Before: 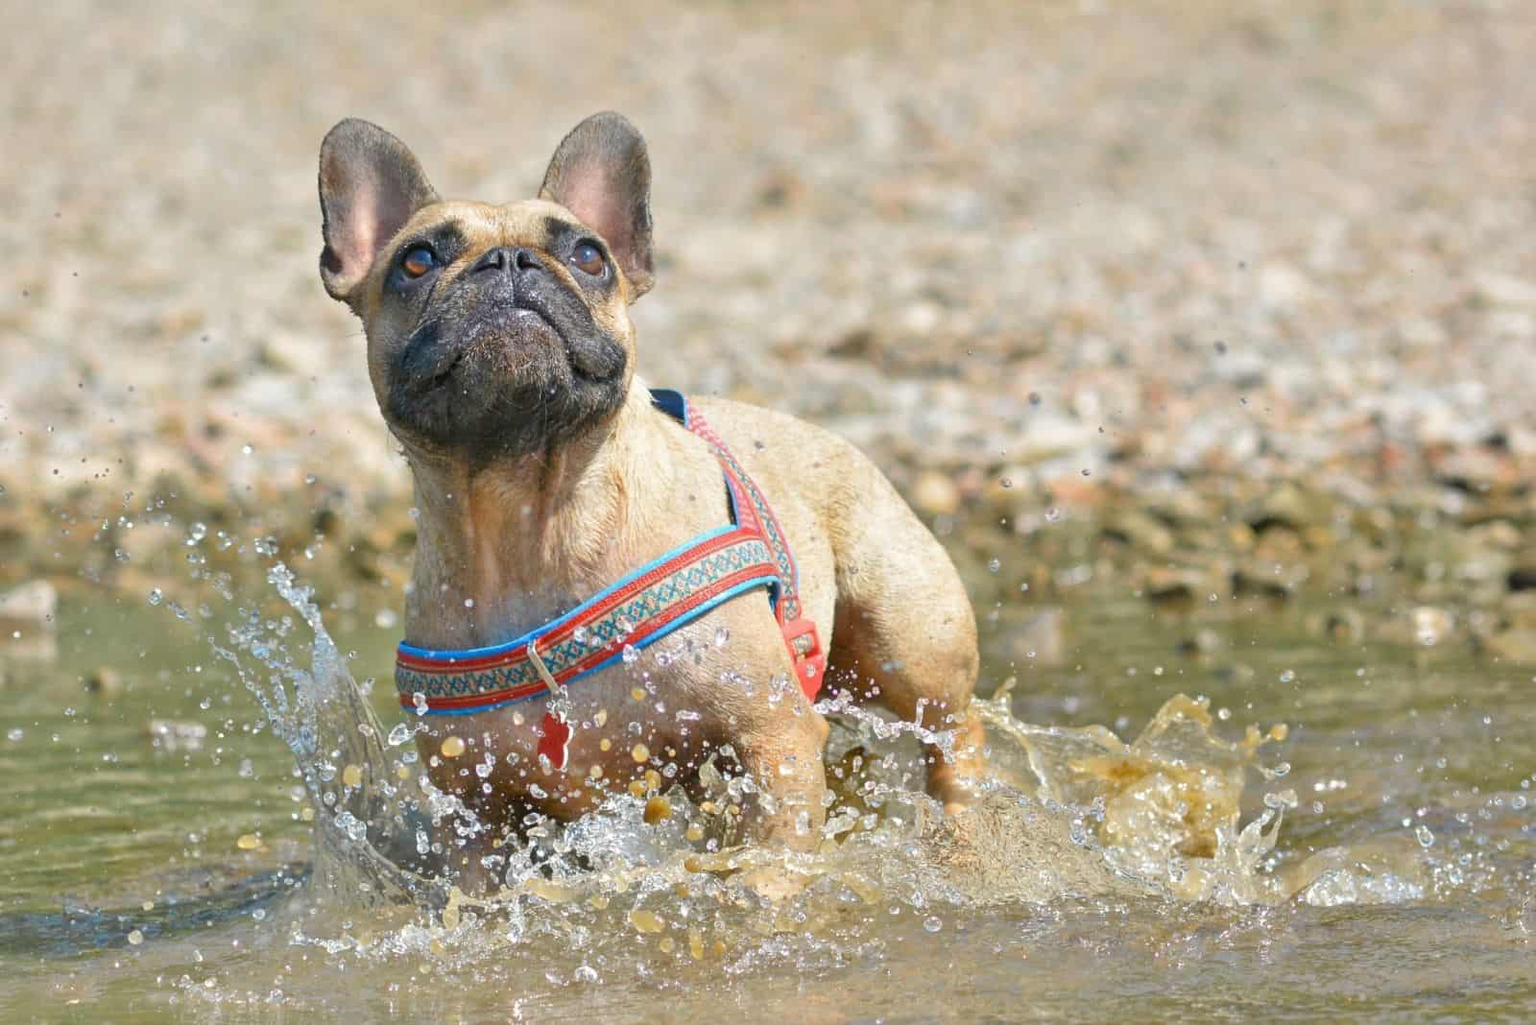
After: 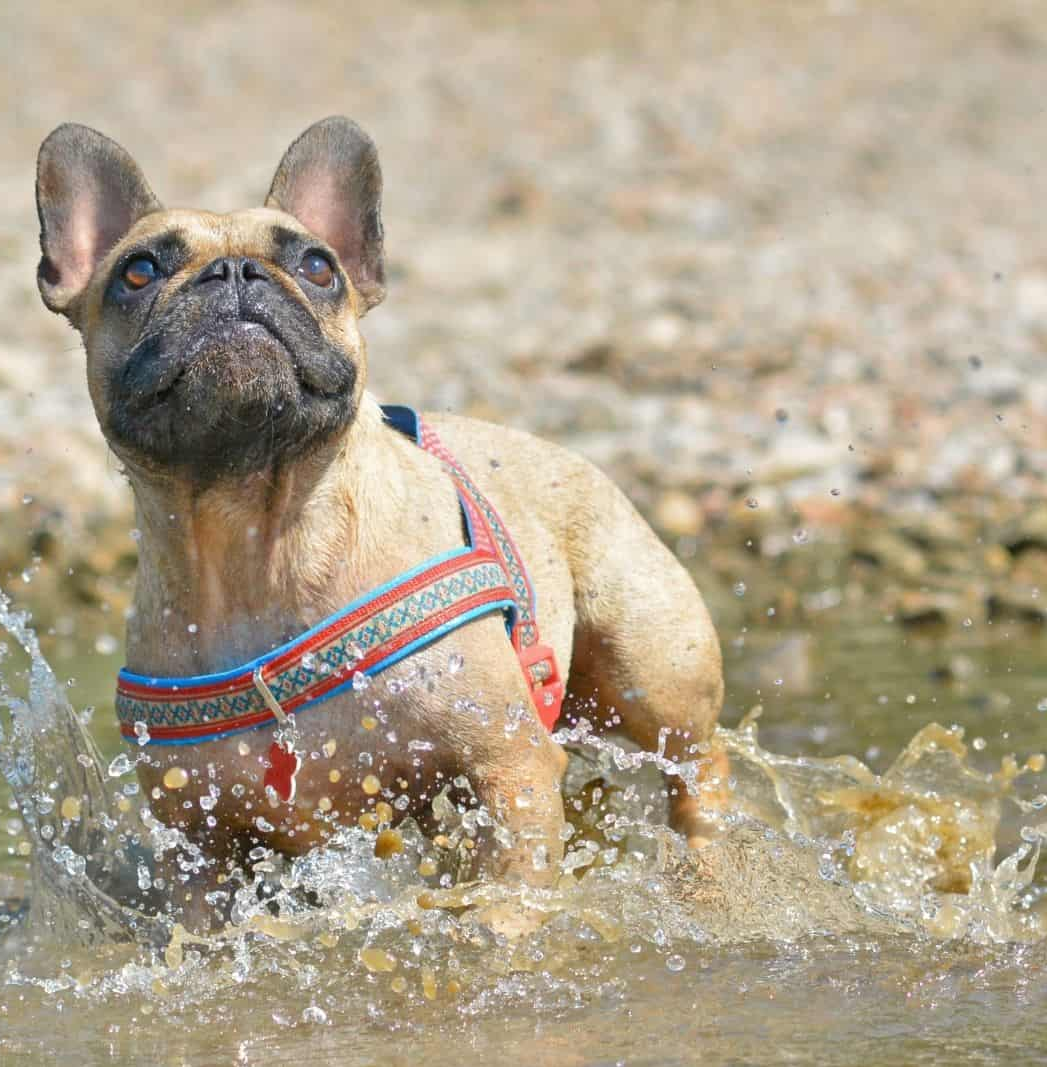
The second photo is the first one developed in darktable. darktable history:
crop and rotate: left 18.504%, right 16.012%
